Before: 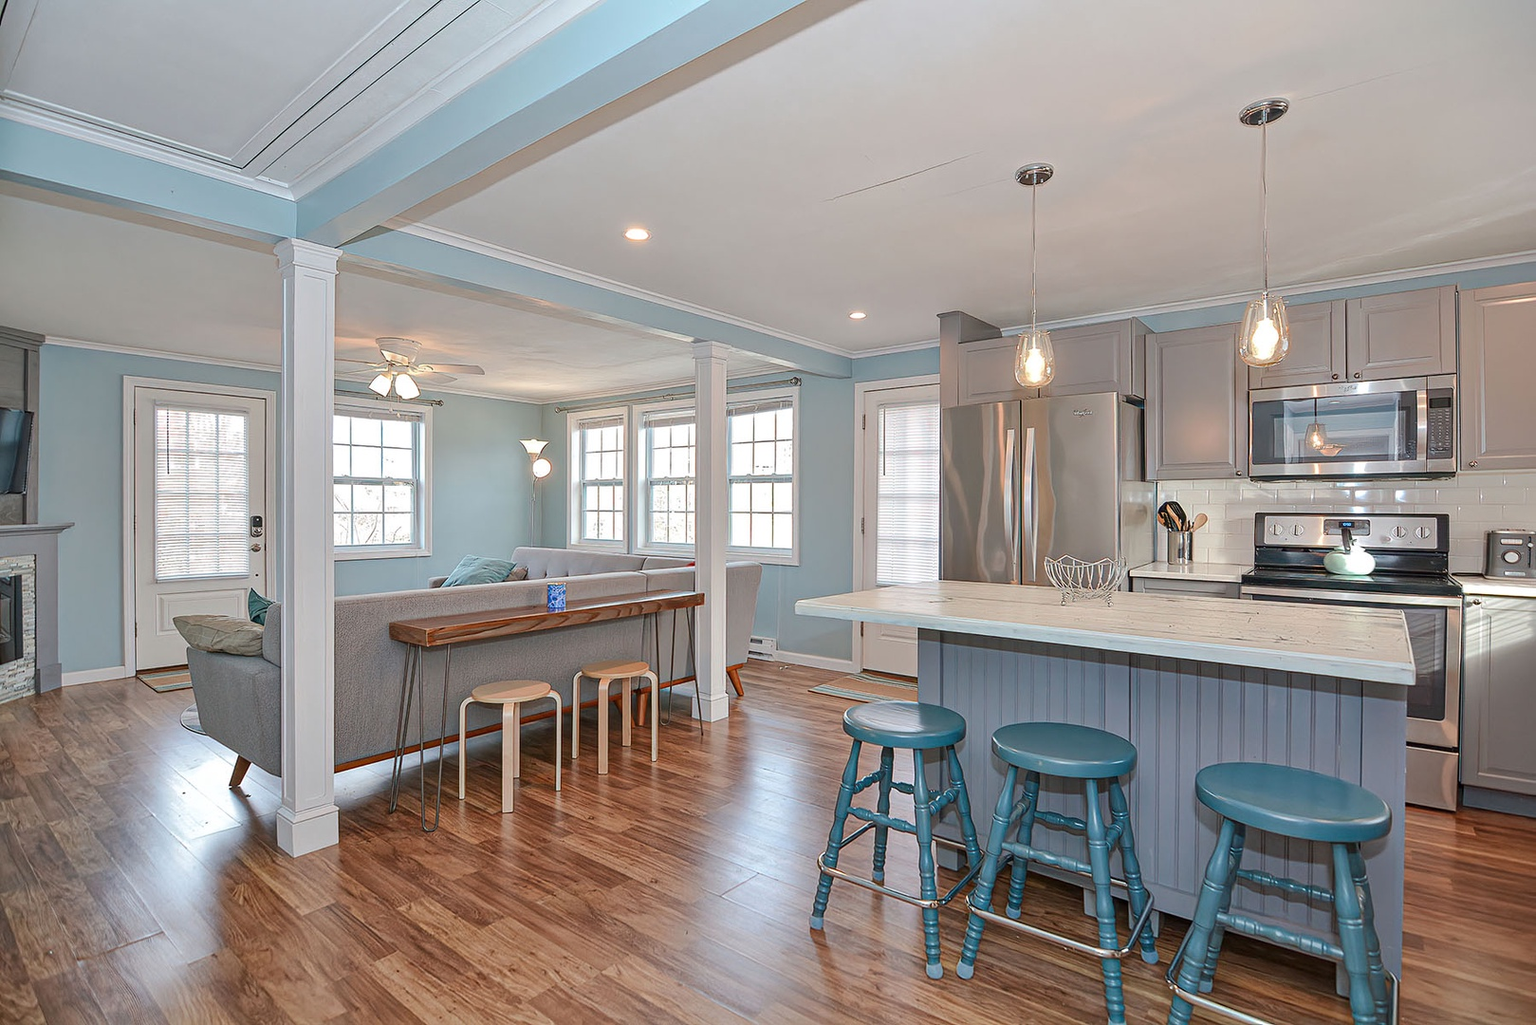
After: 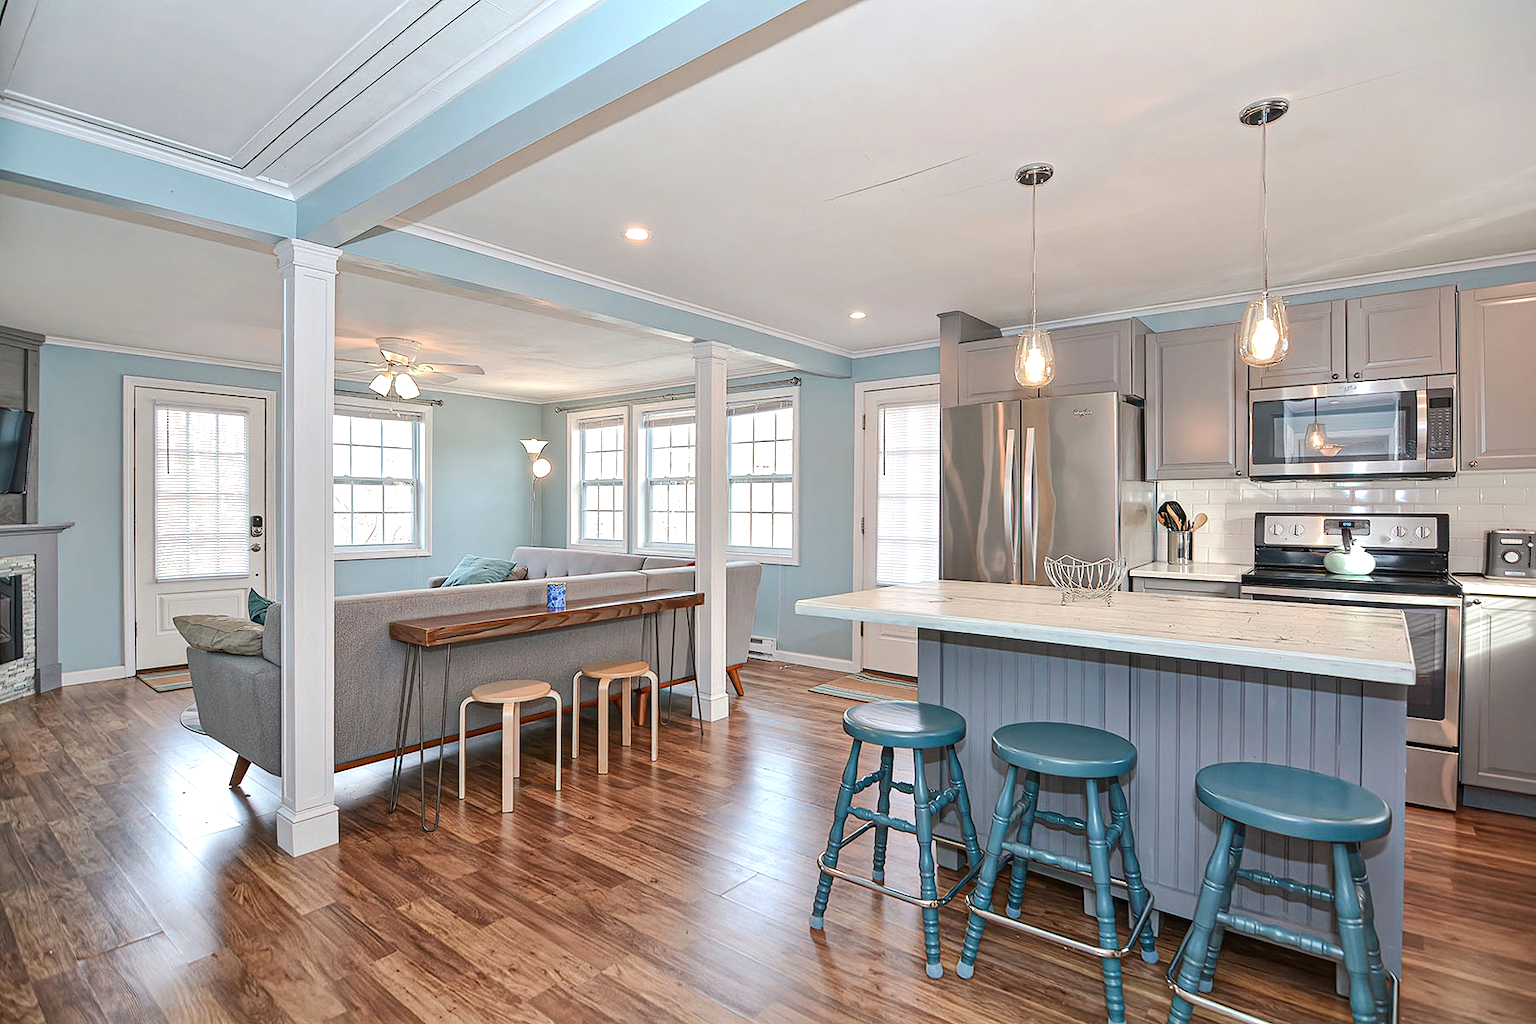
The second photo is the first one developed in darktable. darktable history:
tone equalizer: -8 EV -0.454 EV, -7 EV -0.357 EV, -6 EV -0.294 EV, -5 EV -0.192 EV, -3 EV 0.234 EV, -2 EV 0.357 EV, -1 EV 0.393 EV, +0 EV 0.399 EV, edges refinement/feathering 500, mask exposure compensation -1.57 EV, preserve details no
